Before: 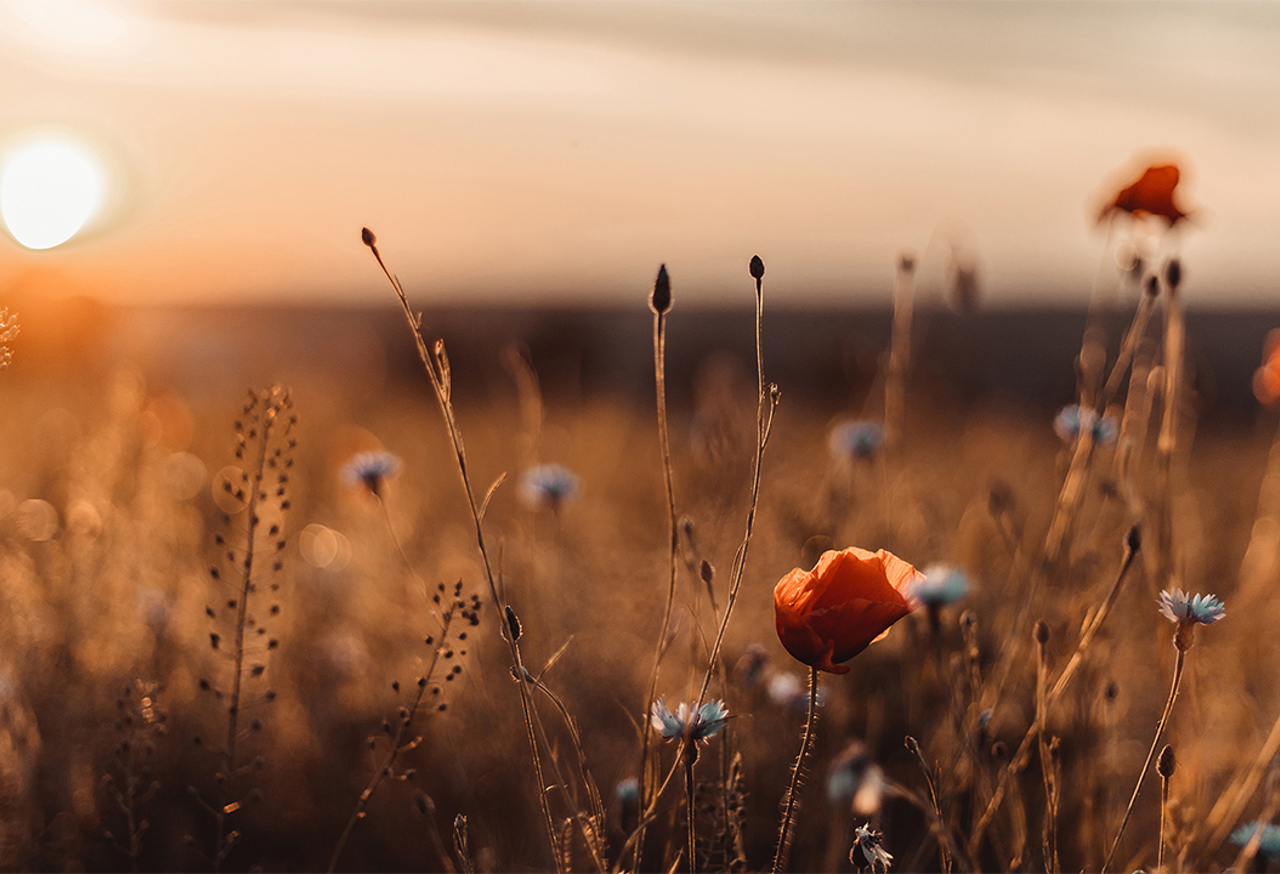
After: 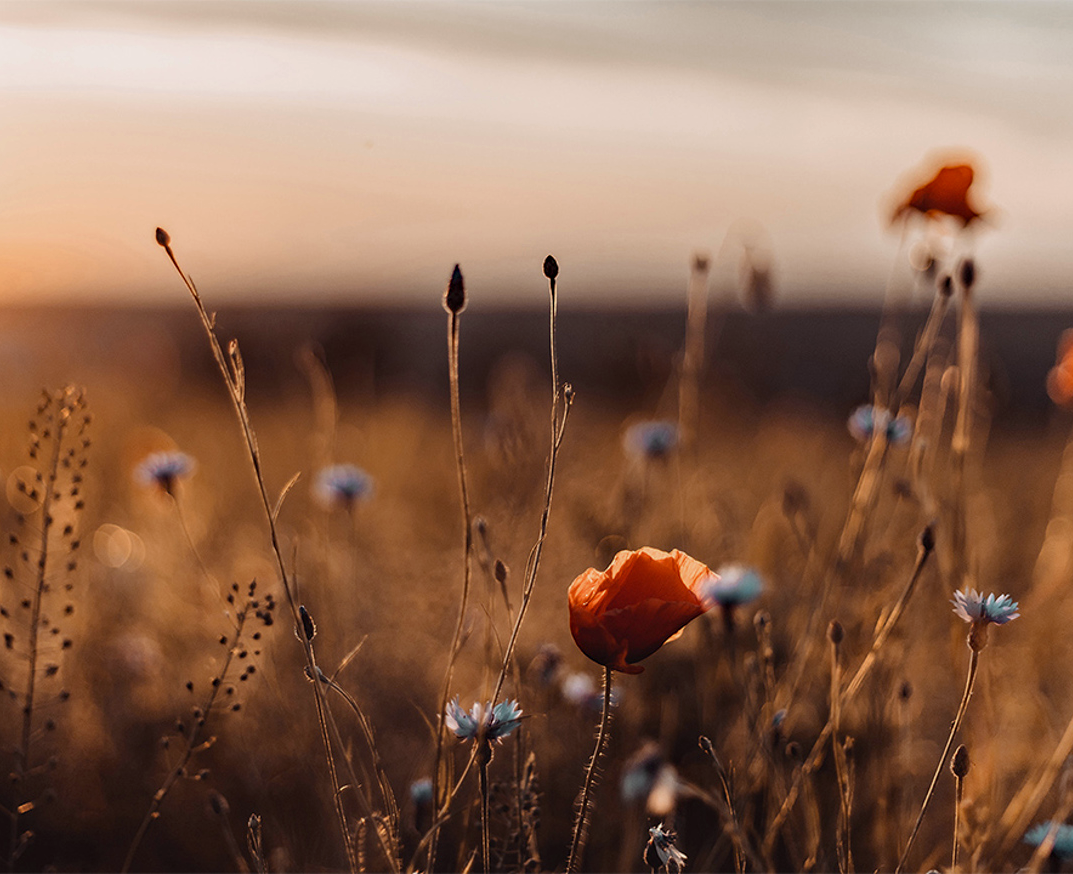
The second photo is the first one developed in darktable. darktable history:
haze removal: compatibility mode true, adaptive false
white balance: red 0.954, blue 1.079
crop: left 16.145%
